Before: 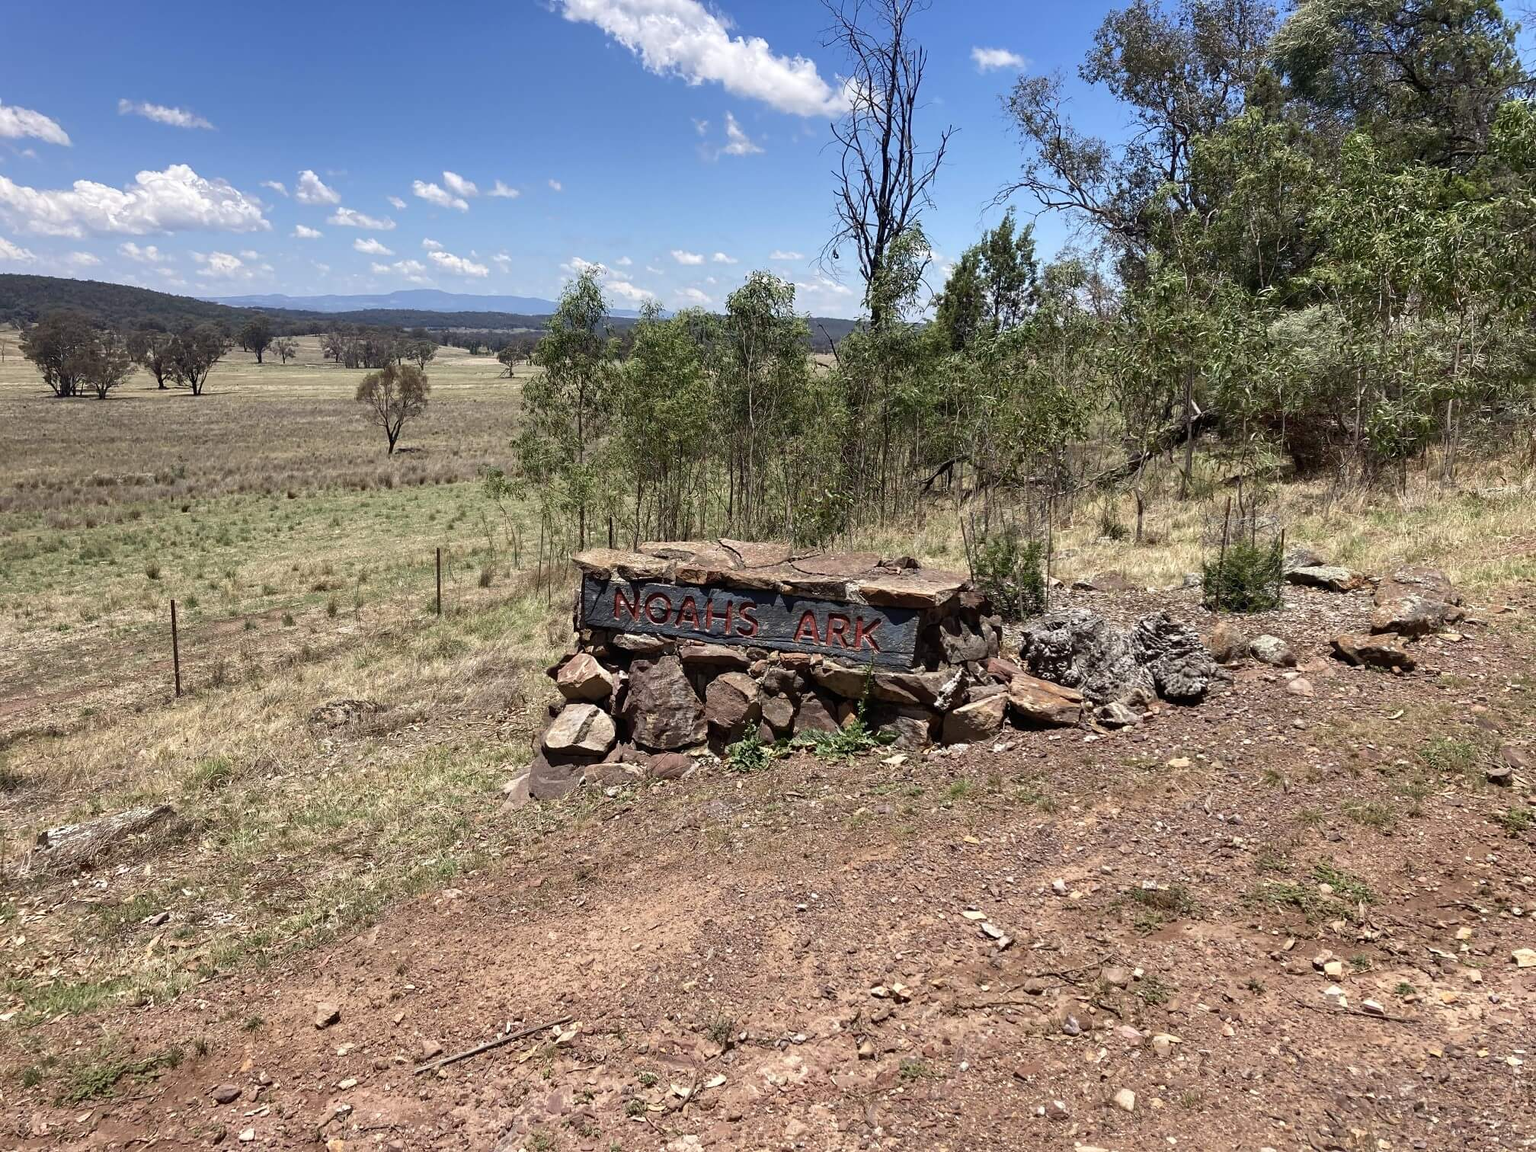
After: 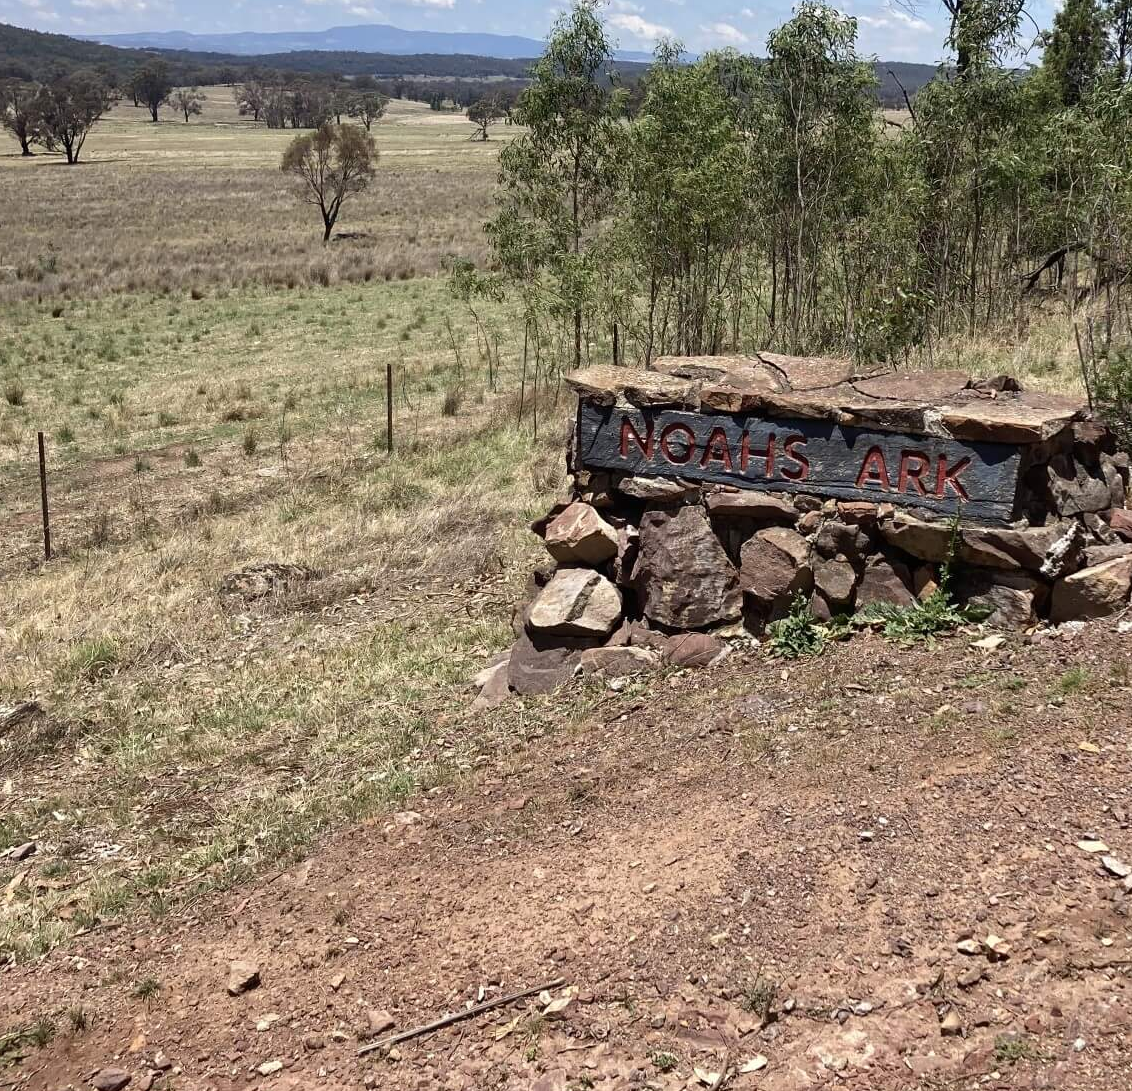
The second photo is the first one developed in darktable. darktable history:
crop: left 9.265%, top 23.506%, right 34.551%, bottom 4.302%
